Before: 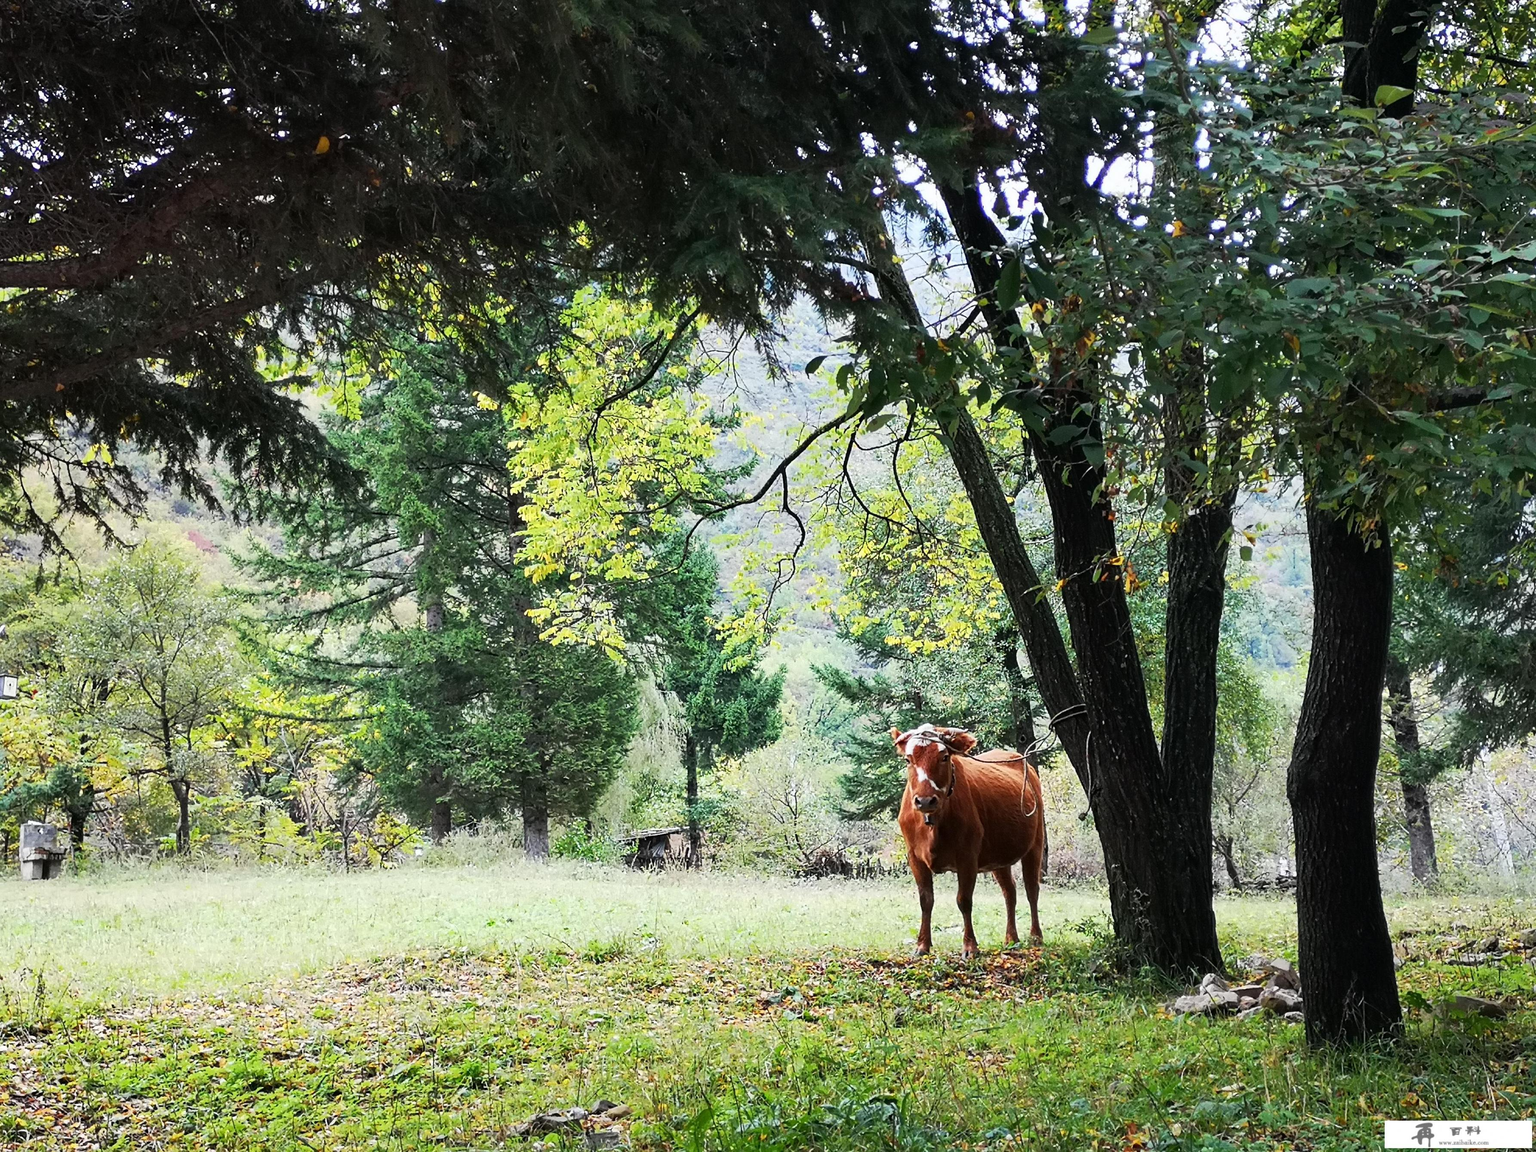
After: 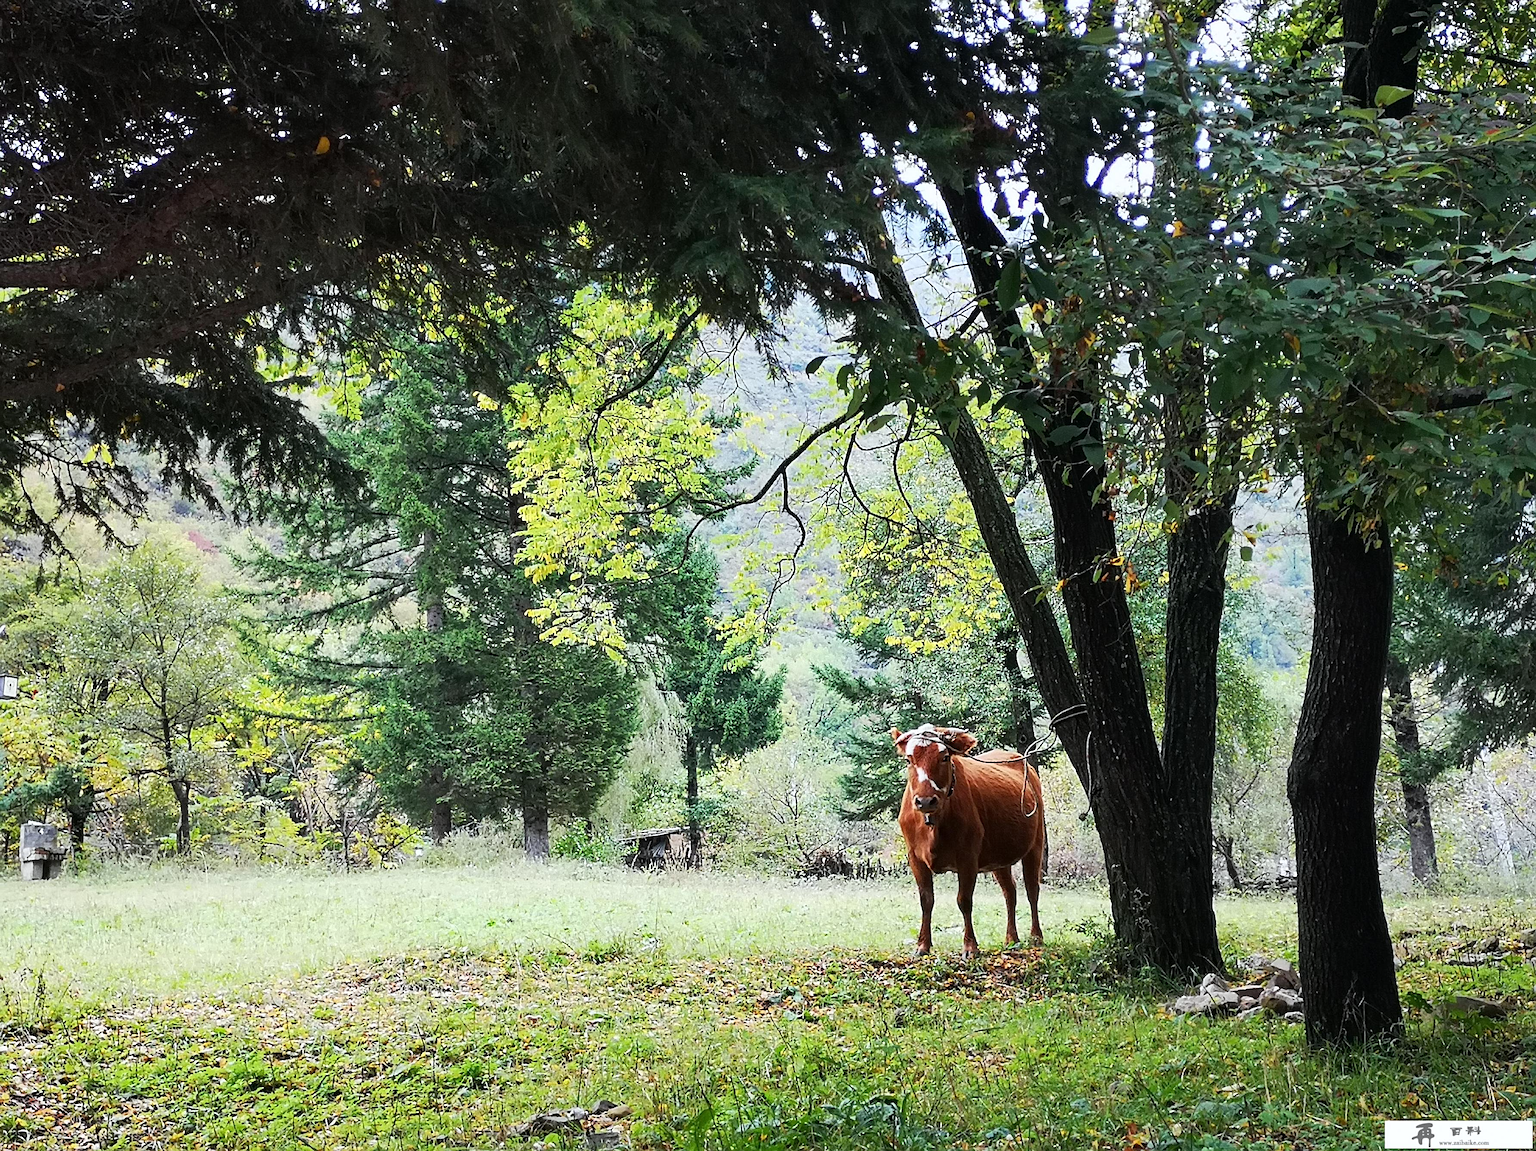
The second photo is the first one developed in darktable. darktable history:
white balance: red 0.986, blue 1.01
sharpen: radius 2.167, amount 0.381, threshold 0
